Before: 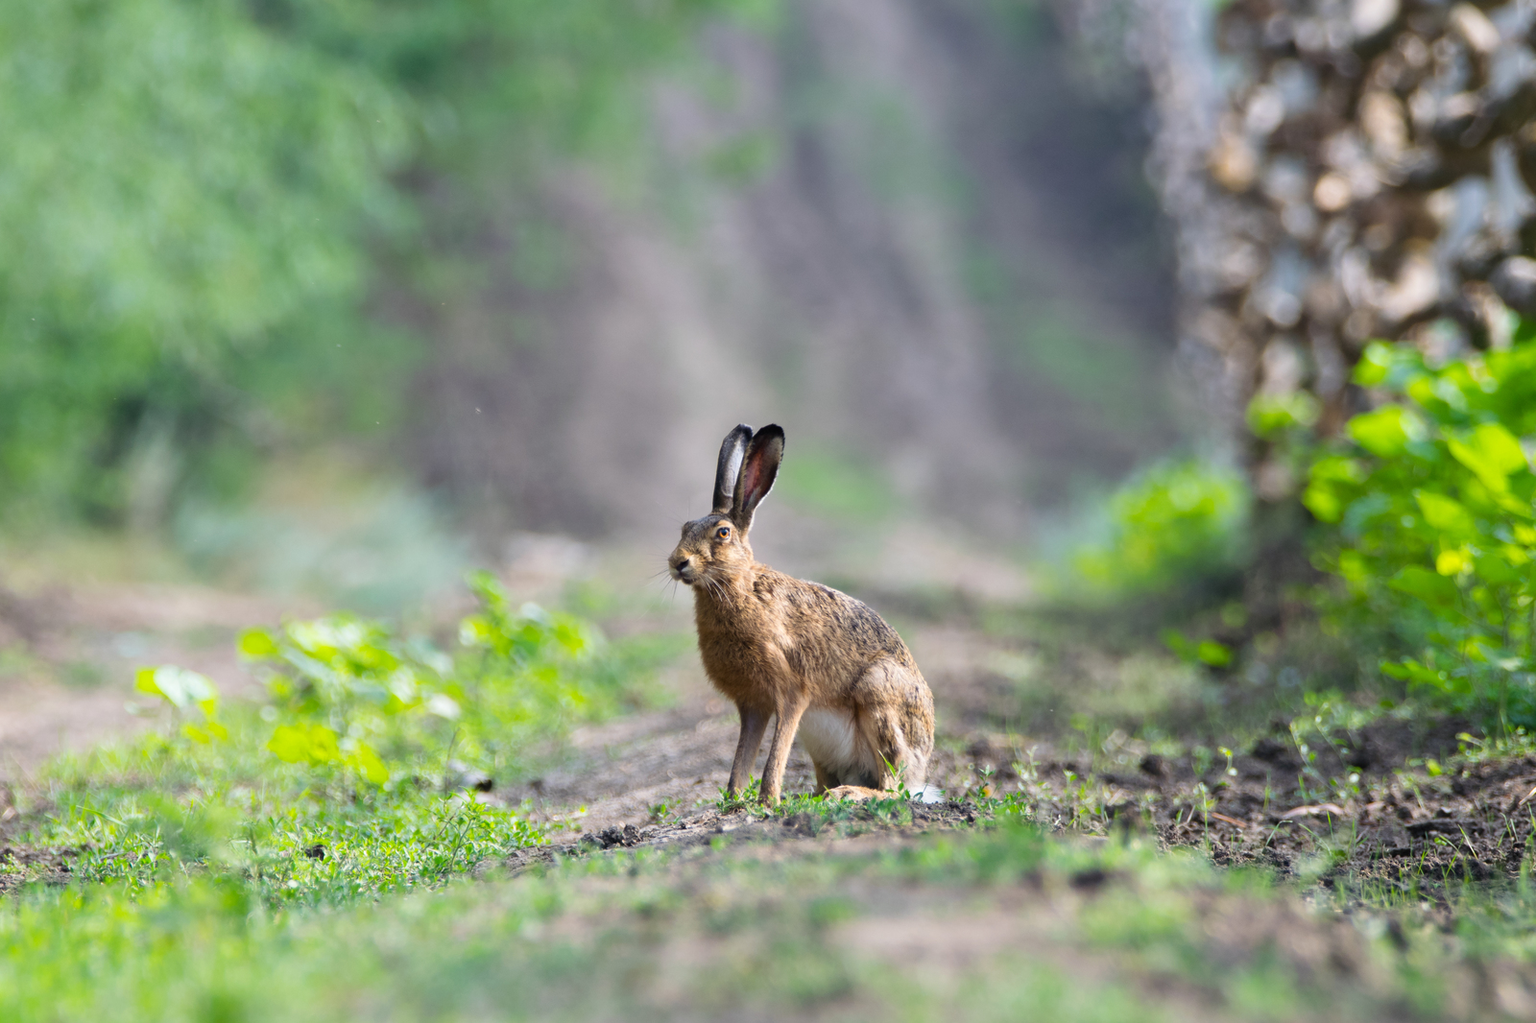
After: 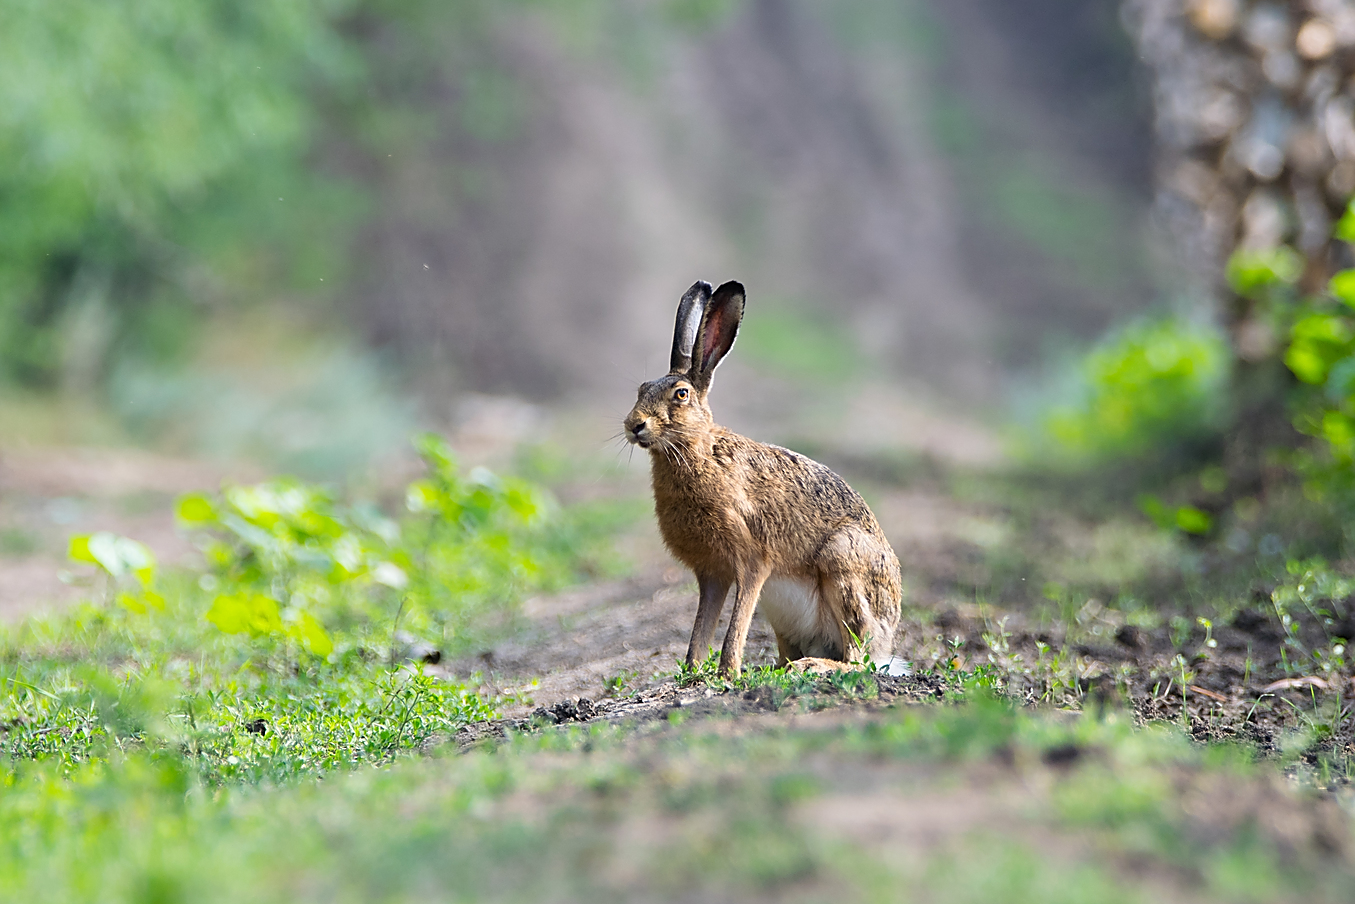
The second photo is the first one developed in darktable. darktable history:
crop and rotate: left 4.578%, top 15.151%, right 10.709%
sharpen: radius 1.398, amount 1.25, threshold 0.801
